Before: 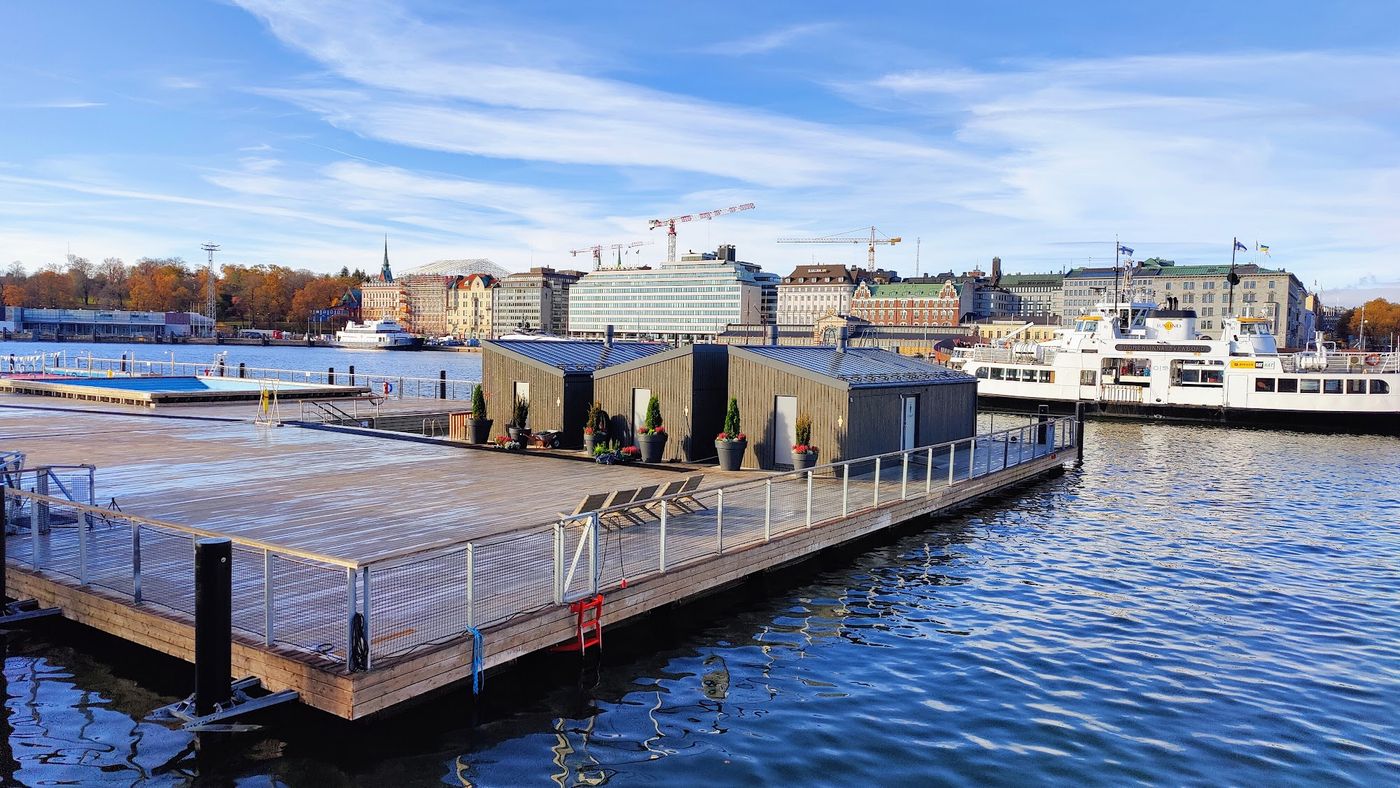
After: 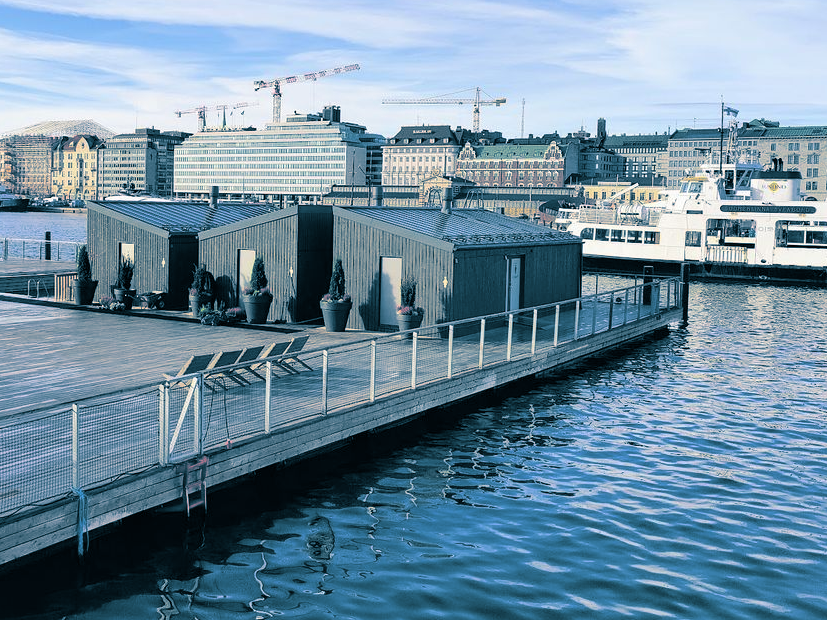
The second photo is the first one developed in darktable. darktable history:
crop and rotate: left 28.256%, top 17.734%, right 12.656%, bottom 3.573%
split-toning: shadows › hue 212.4°, balance -70
